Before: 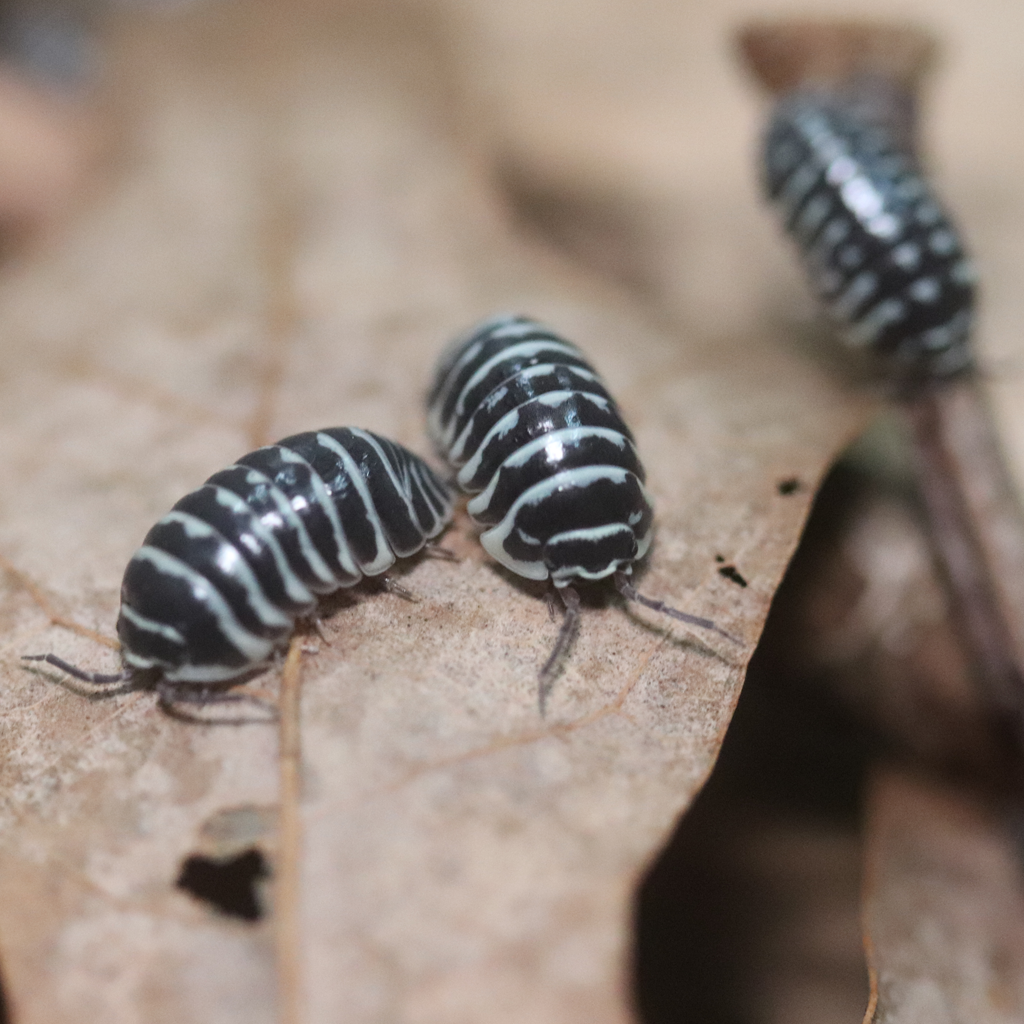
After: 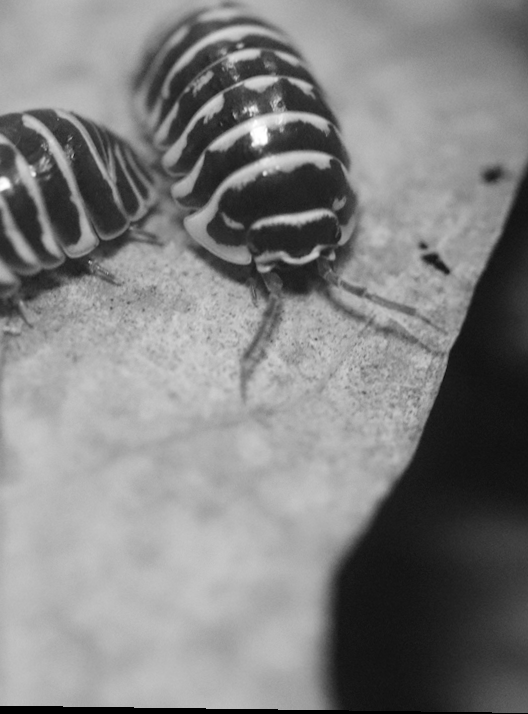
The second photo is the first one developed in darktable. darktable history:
rotate and perspective: rotation 0.8°, automatic cropping off
monochrome: on, module defaults
crop and rotate: left 29.237%, top 31.152%, right 19.807%
